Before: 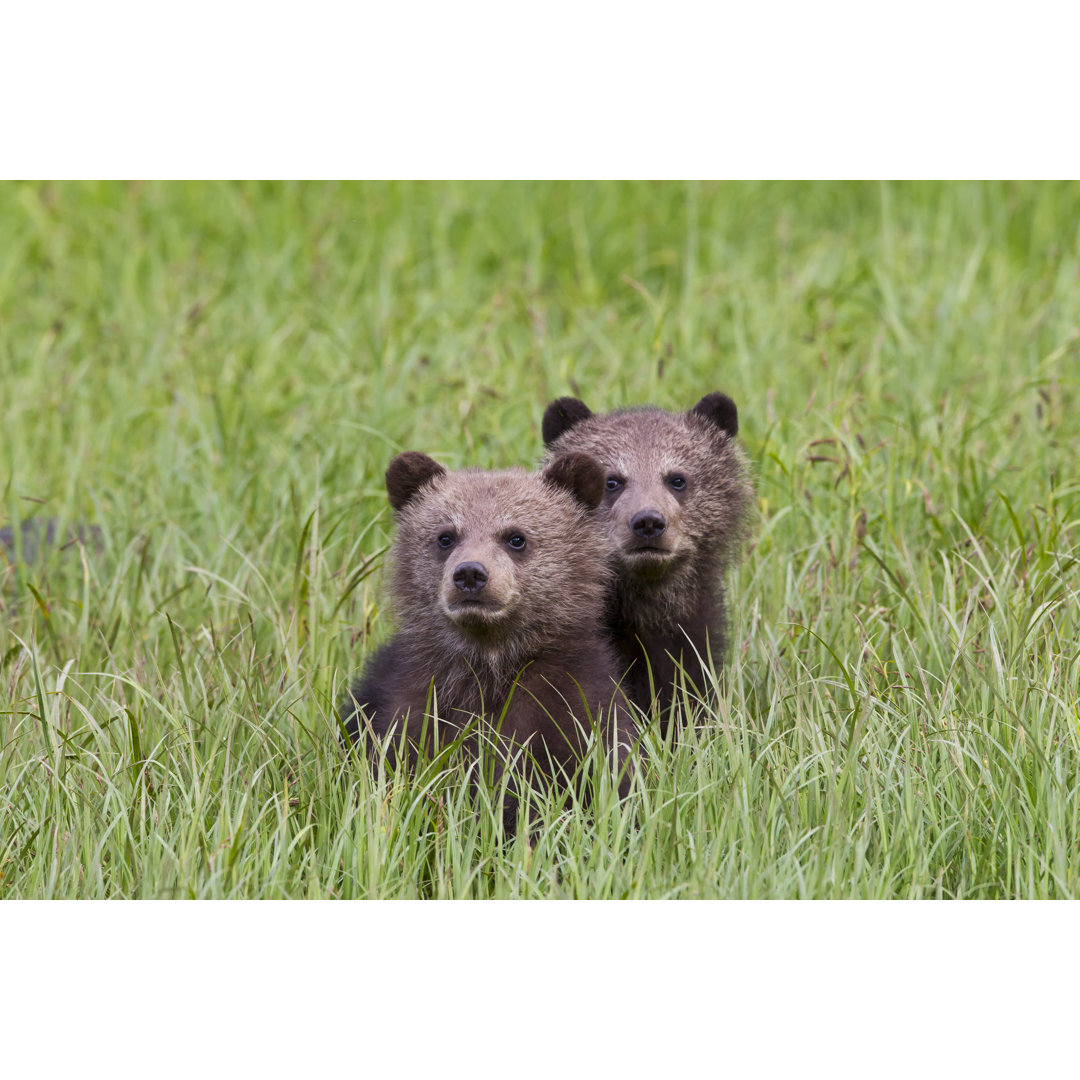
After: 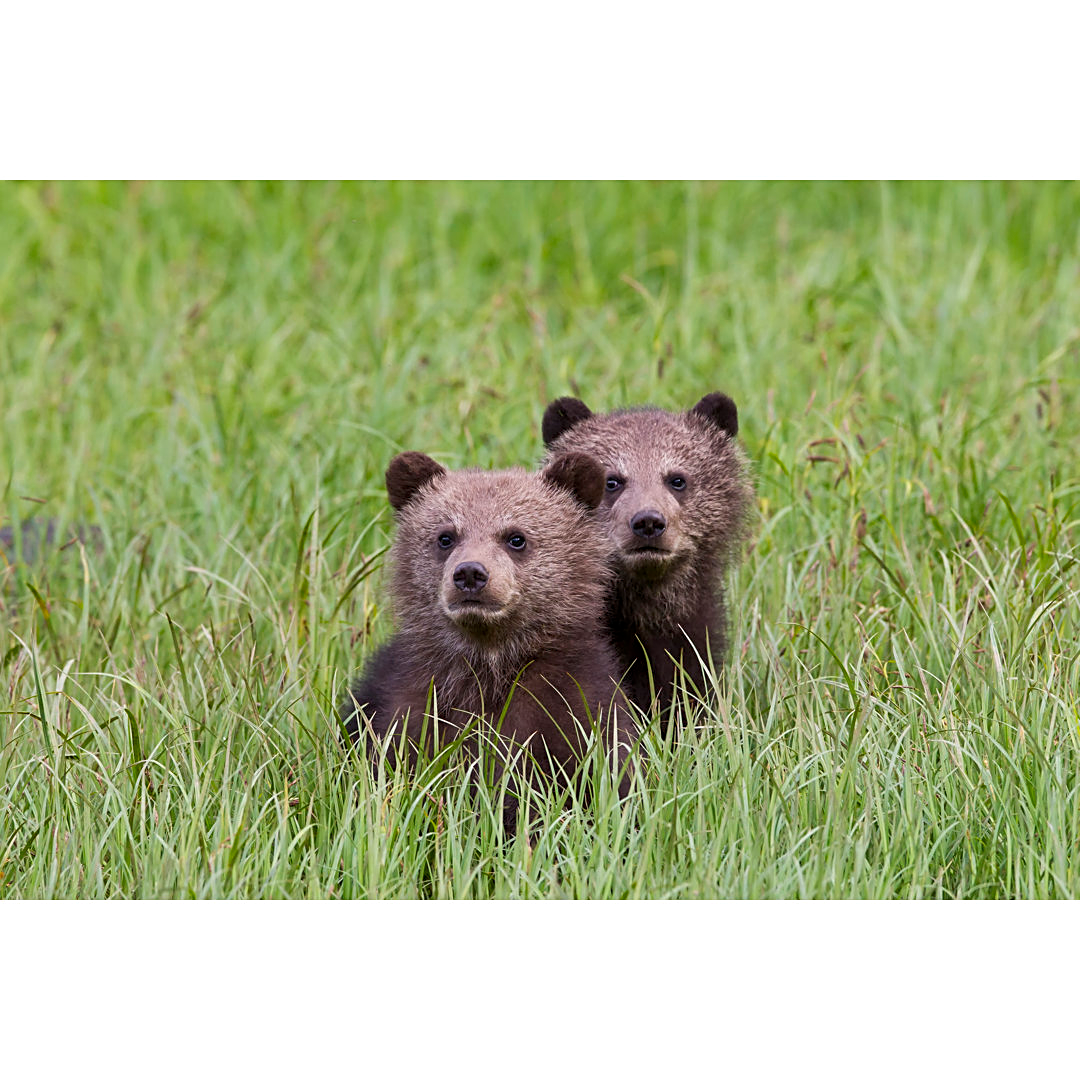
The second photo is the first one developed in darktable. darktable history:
levels: mode automatic, levels [0, 0.43, 0.984]
sharpen: on, module defaults
